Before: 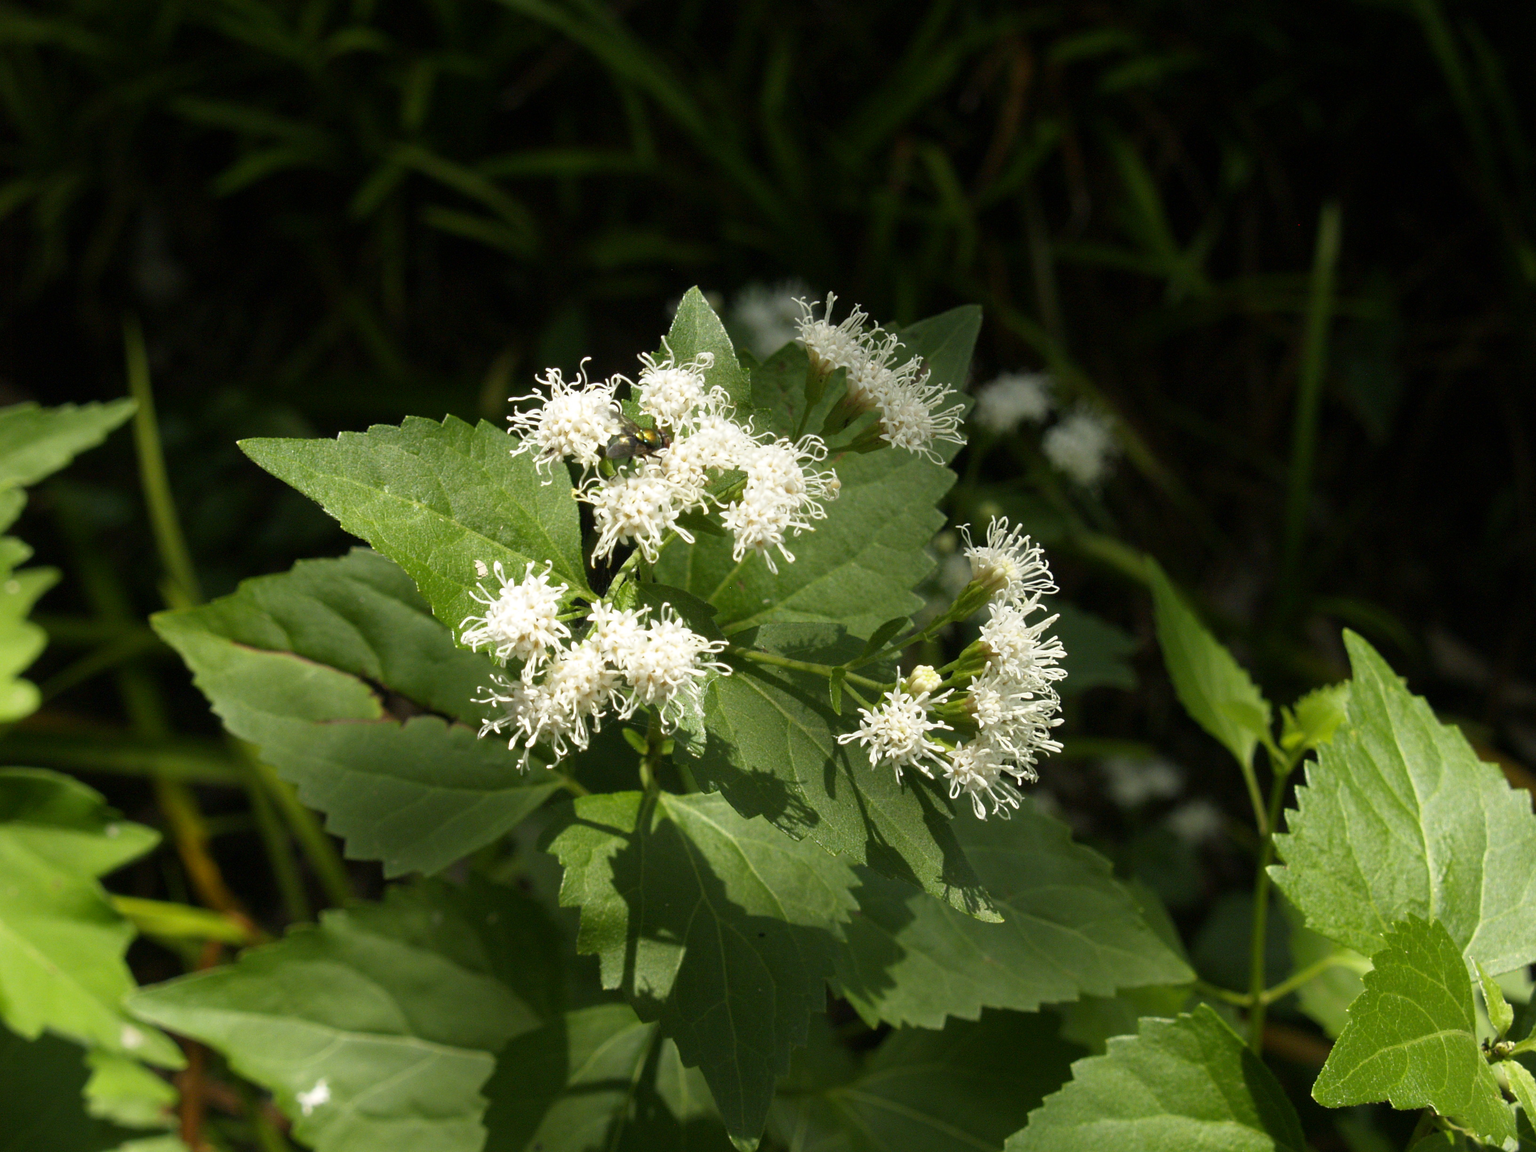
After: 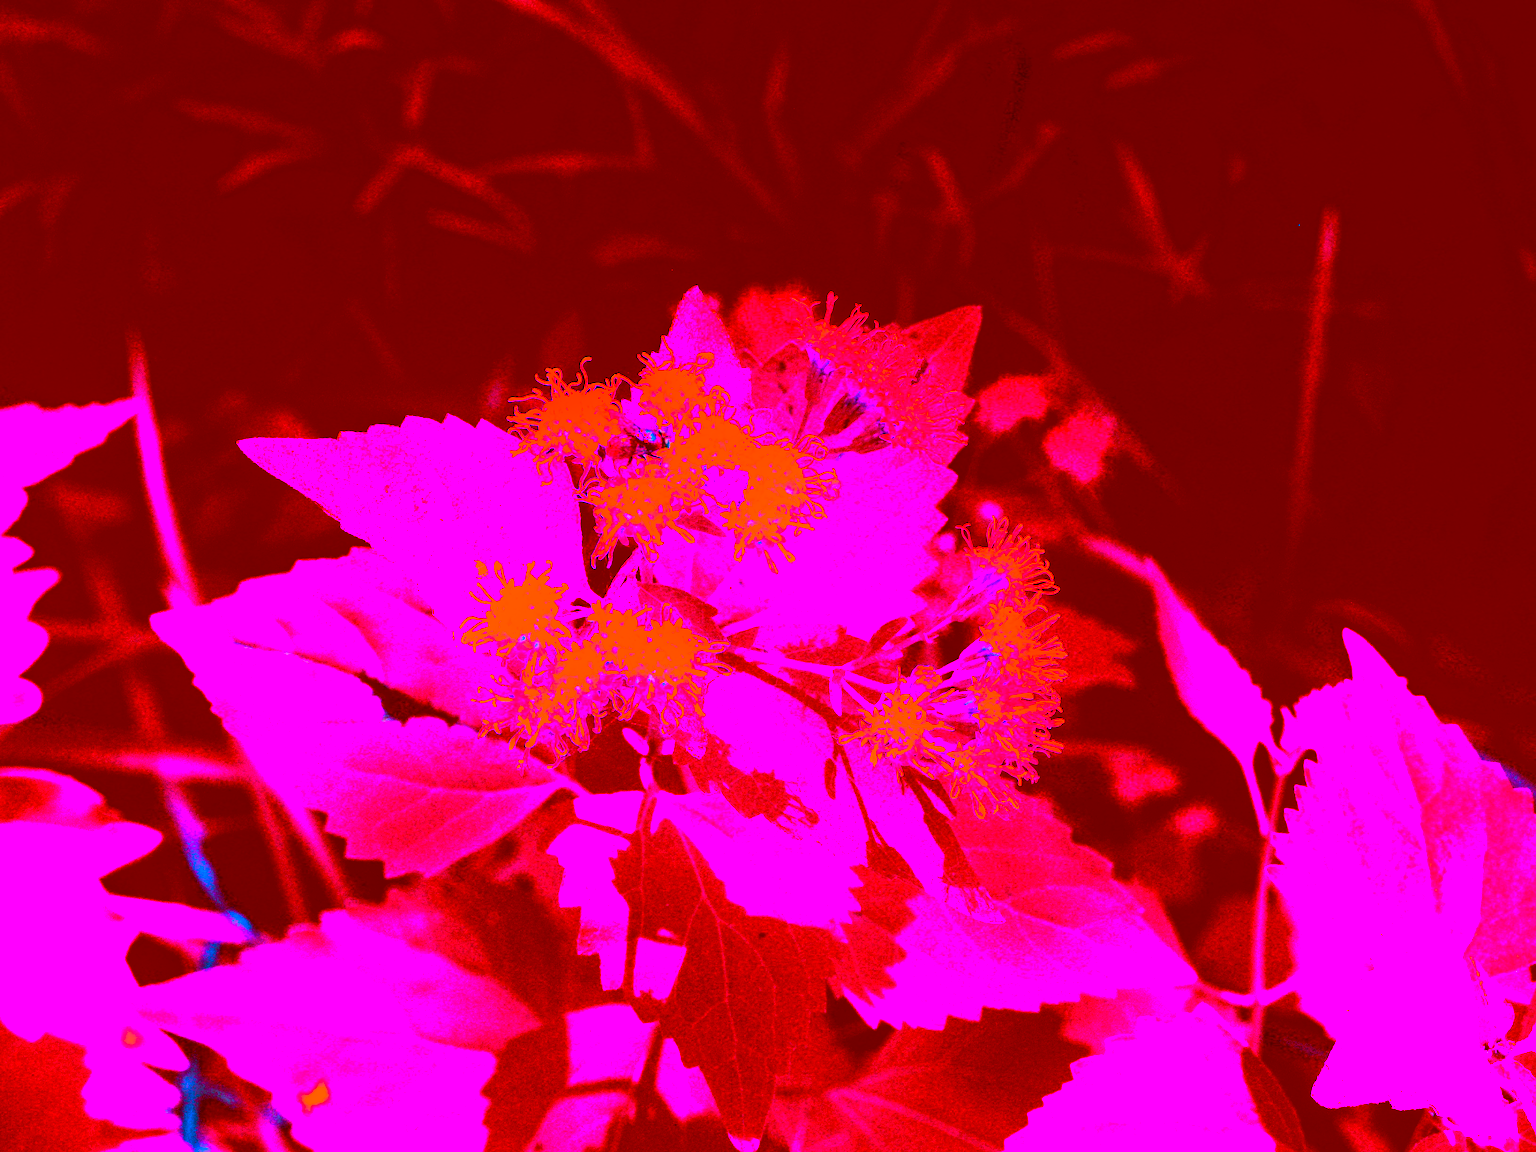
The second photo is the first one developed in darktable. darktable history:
color correction: highlights a* -39.67, highlights b* -39.8, shadows a* -39.74, shadows b* -39.29, saturation -2.99
local contrast: on, module defaults
base curve: curves: ch0 [(0, 0.003) (0.001, 0.002) (0.006, 0.004) (0.02, 0.022) (0.048, 0.086) (0.094, 0.234) (0.162, 0.431) (0.258, 0.629) (0.385, 0.8) (0.548, 0.918) (0.751, 0.988) (1, 1)], preserve colors none
contrast brightness saturation: contrast 0.199, brightness -0.114, saturation 0.097
